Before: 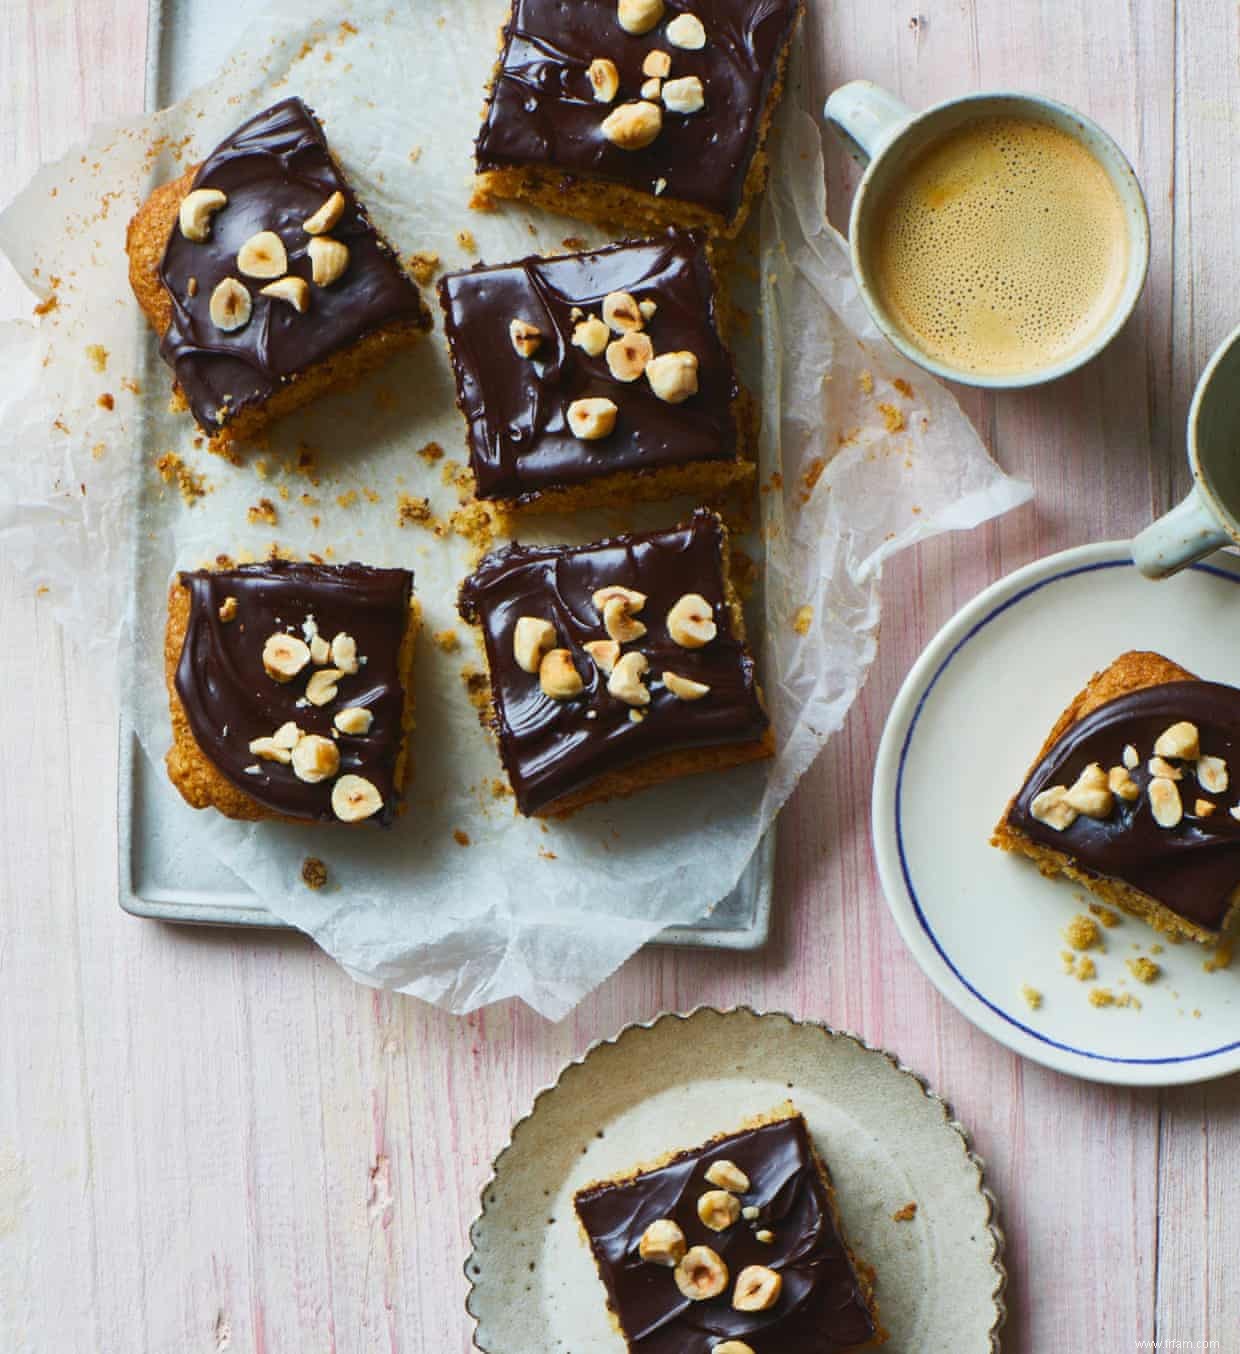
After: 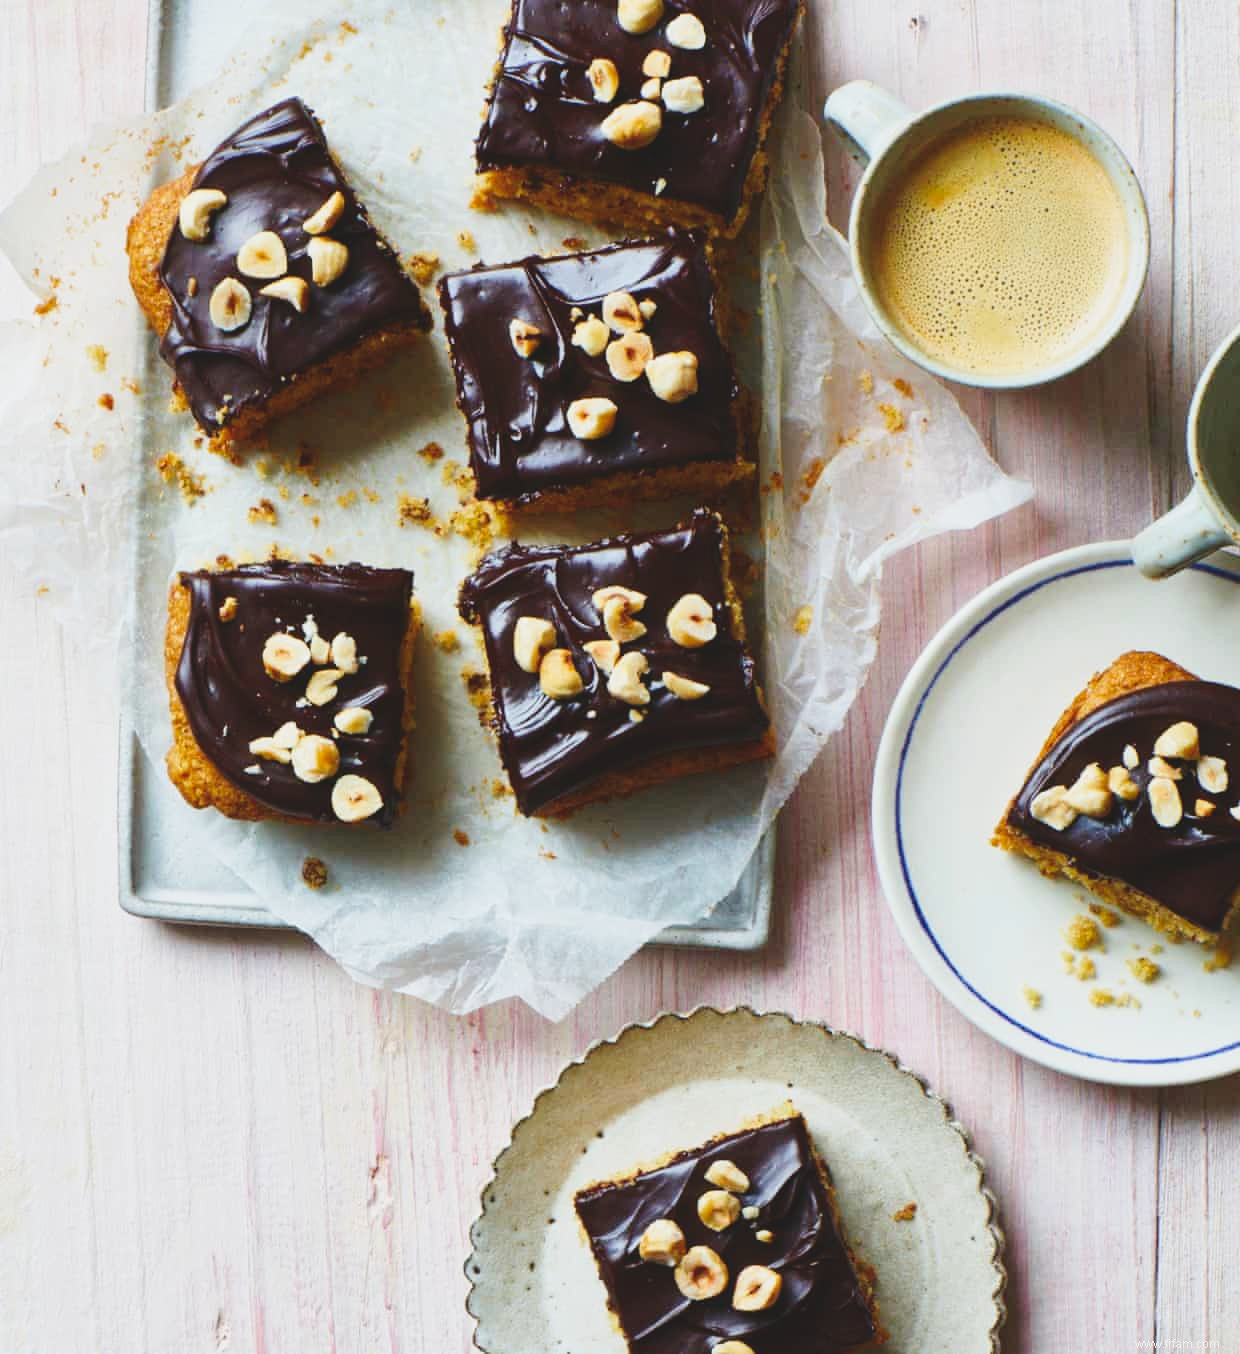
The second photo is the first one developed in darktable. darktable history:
base curve: curves: ch0 [(0, 0) (0.028, 0.03) (0.121, 0.232) (0.46, 0.748) (0.859, 0.968) (1, 1)], preserve colors none
exposure: black level correction -0.015, exposure -0.505 EV, compensate highlight preservation false
